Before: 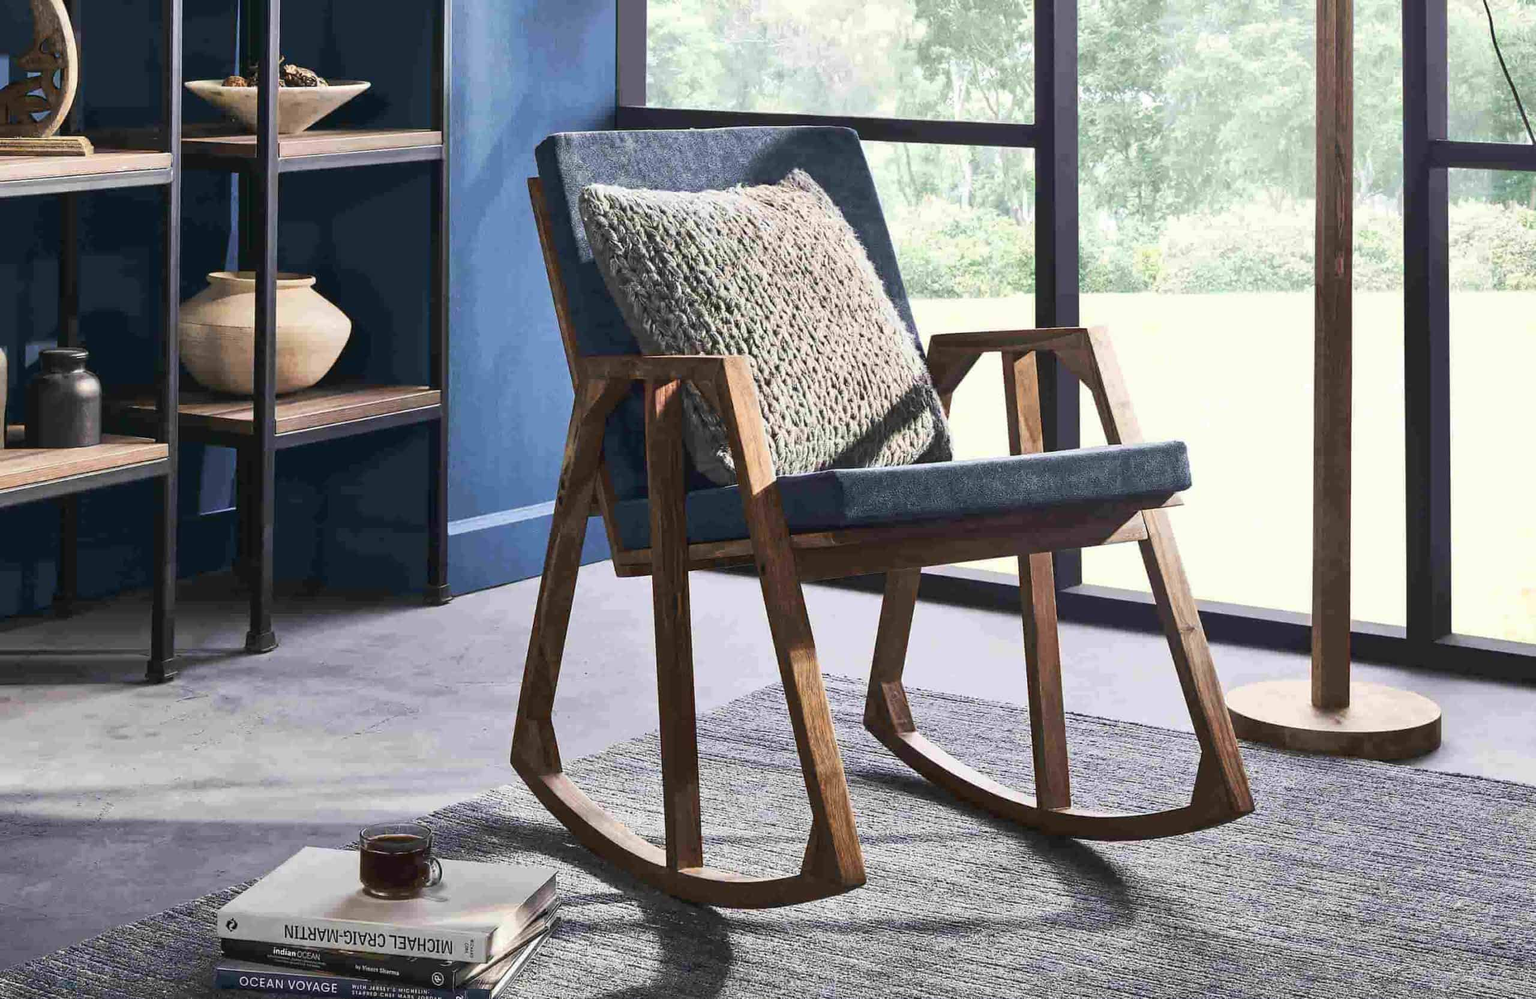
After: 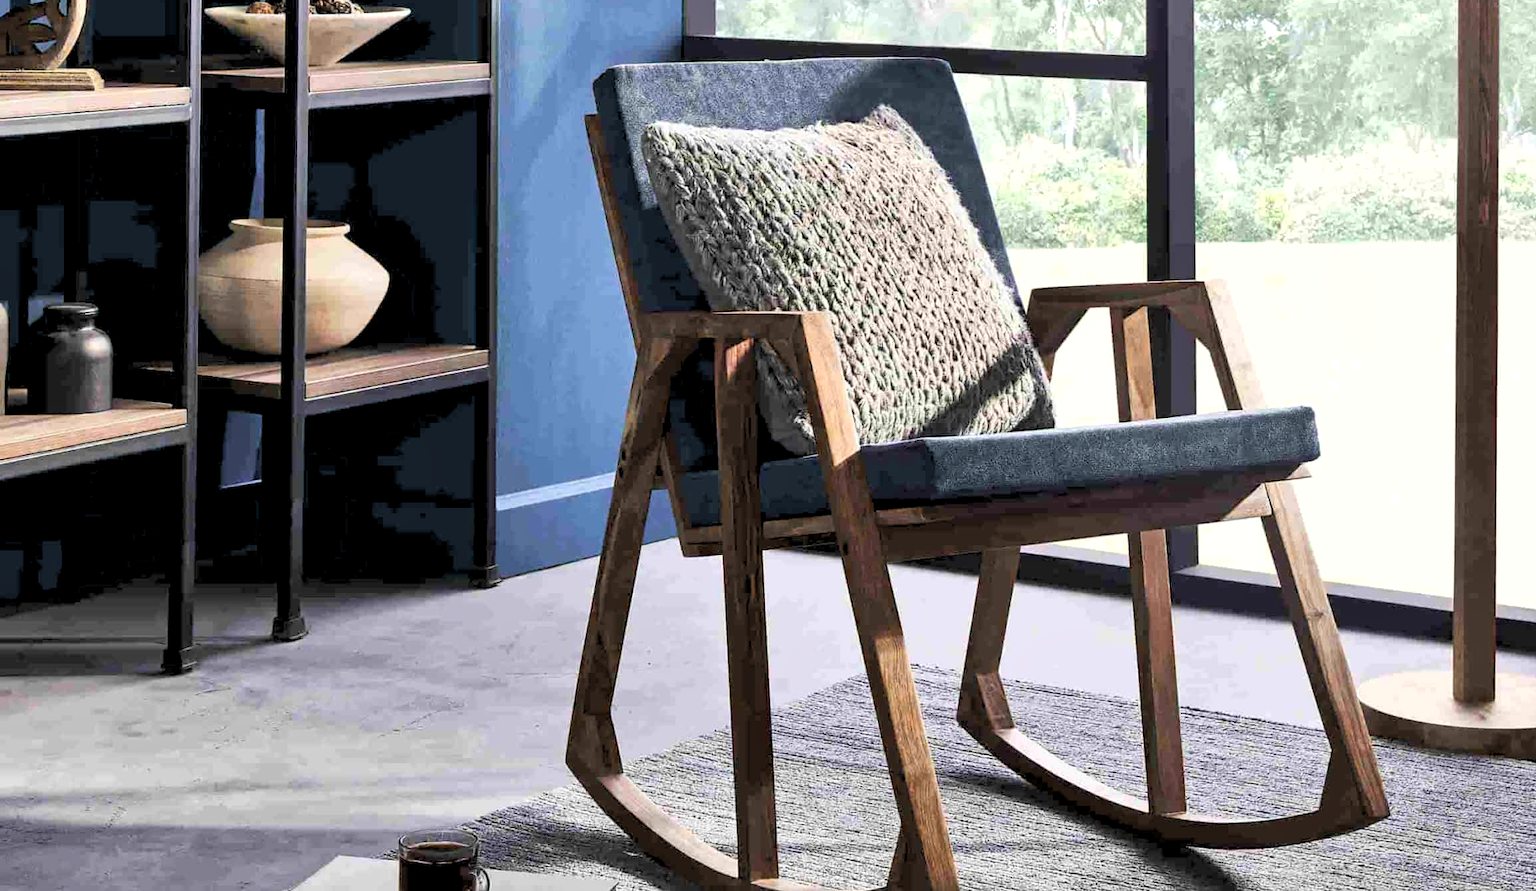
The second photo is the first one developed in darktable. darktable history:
shadows and highlights: shadows 20.91, highlights -35.45, soften with gaussian
rgb levels: levels [[0.013, 0.434, 0.89], [0, 0.5, 1], [0, 0.5, 1]]
crop: top 7.49%, right 9.717%, bottom 11.943%
